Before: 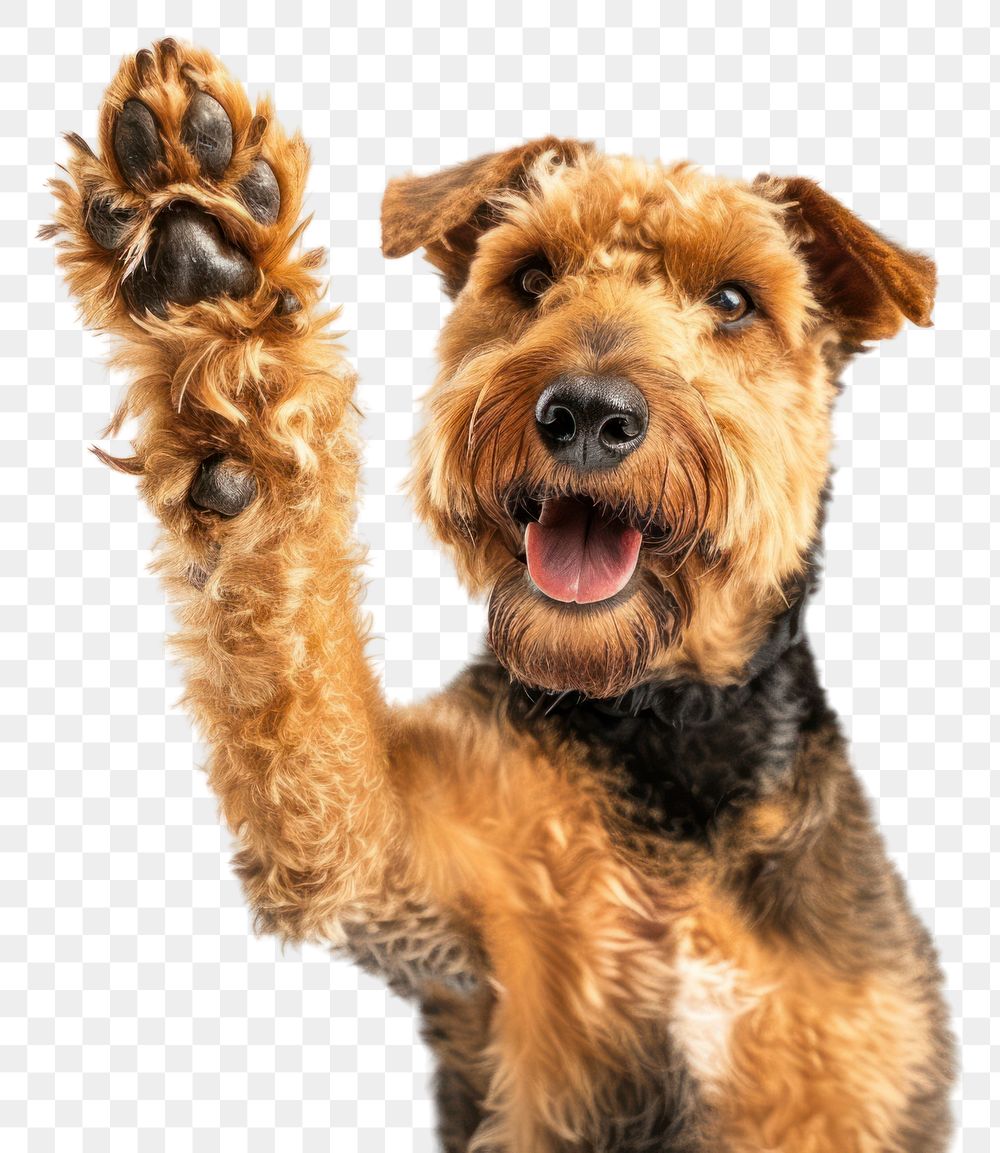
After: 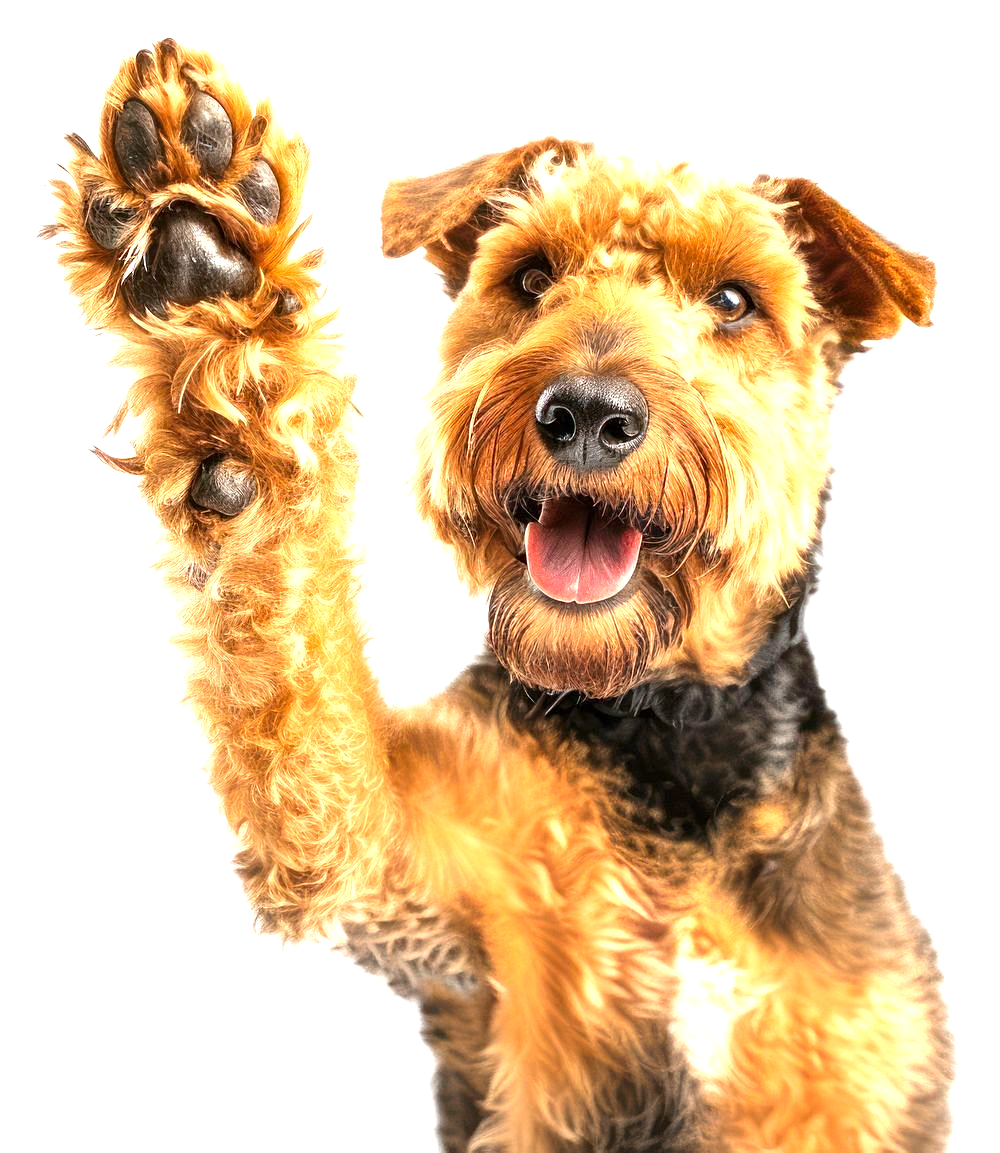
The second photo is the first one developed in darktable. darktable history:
contrast brightness saturation: saturation 0.125
color calibration: illuminant same as pipeline (D50), adaptation XYZ, x 0.346, y 0.358, temperature 5010.2 K
exposure: exposure 0.923 EV, compensate exposure bias true, compensate highlight preservation false
sharpen: amount 0.208
